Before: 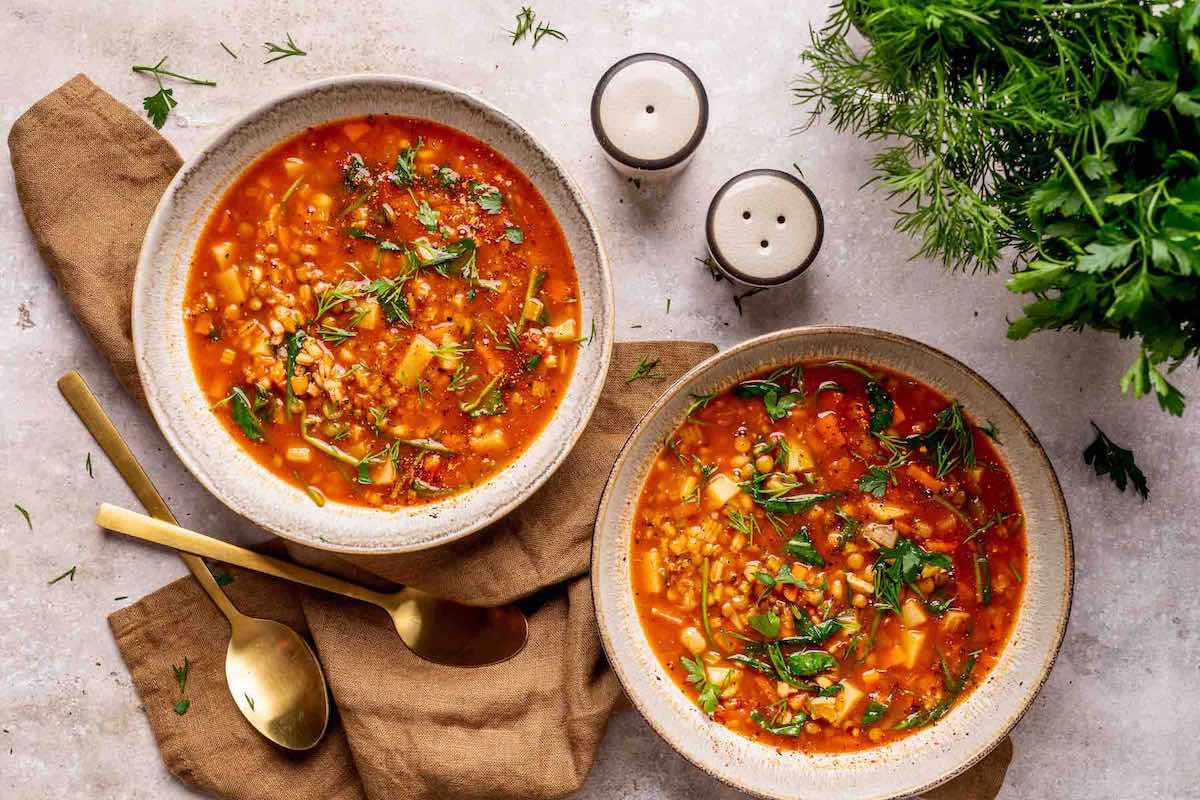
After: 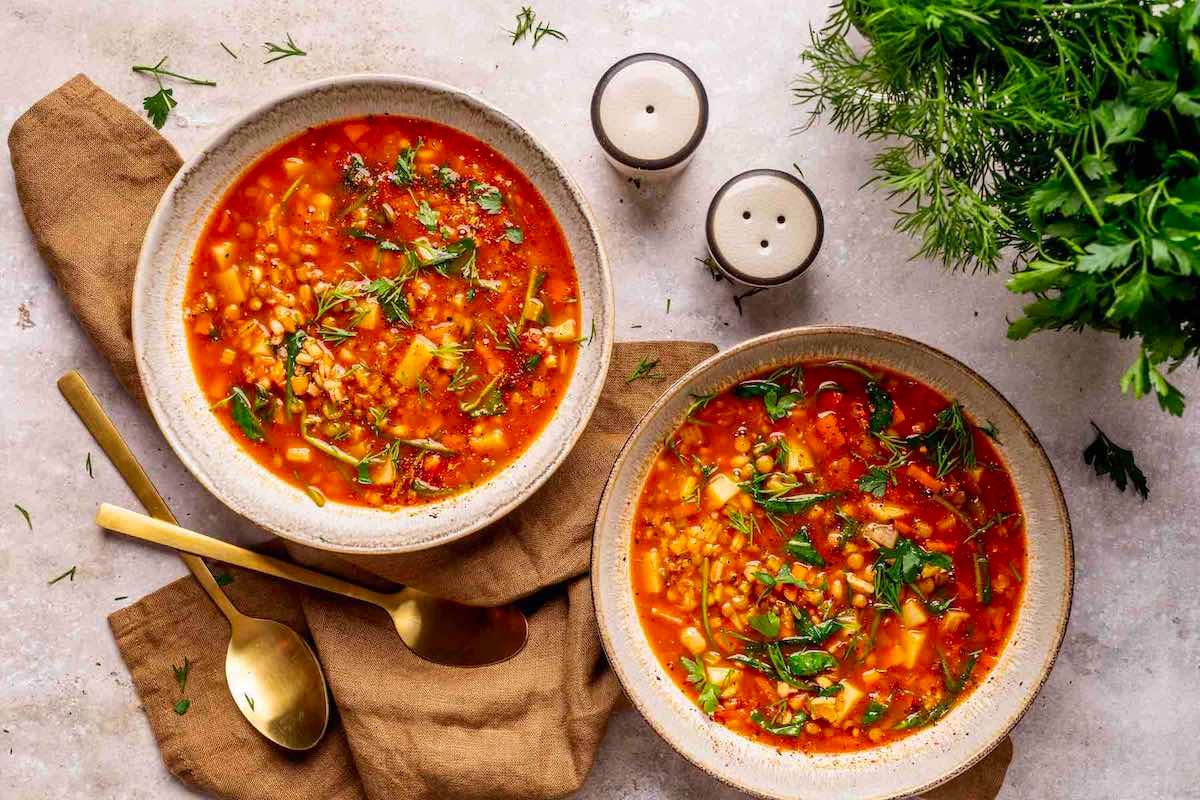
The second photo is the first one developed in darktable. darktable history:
contrast brightness saturation: contrast 0.043, saturation 0.162
